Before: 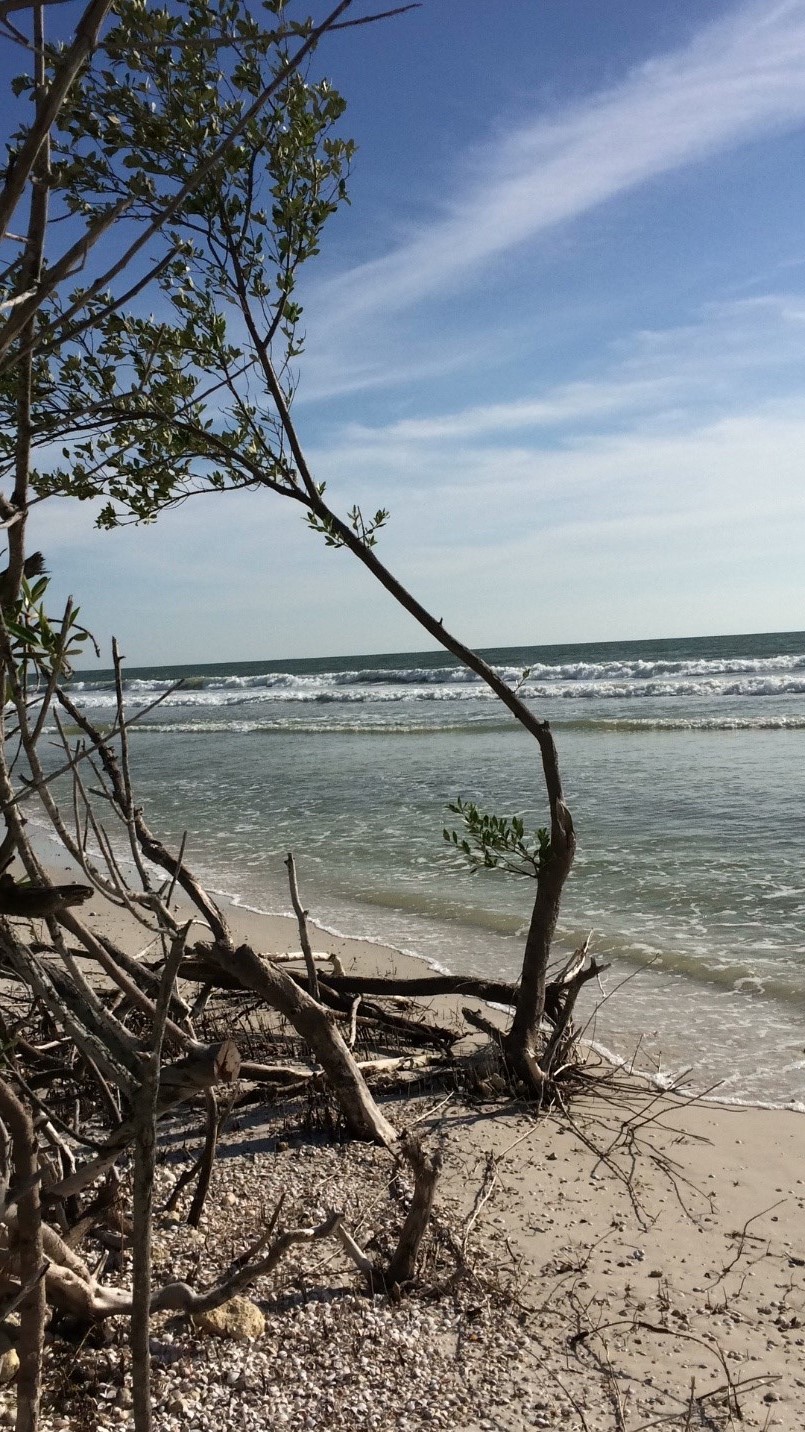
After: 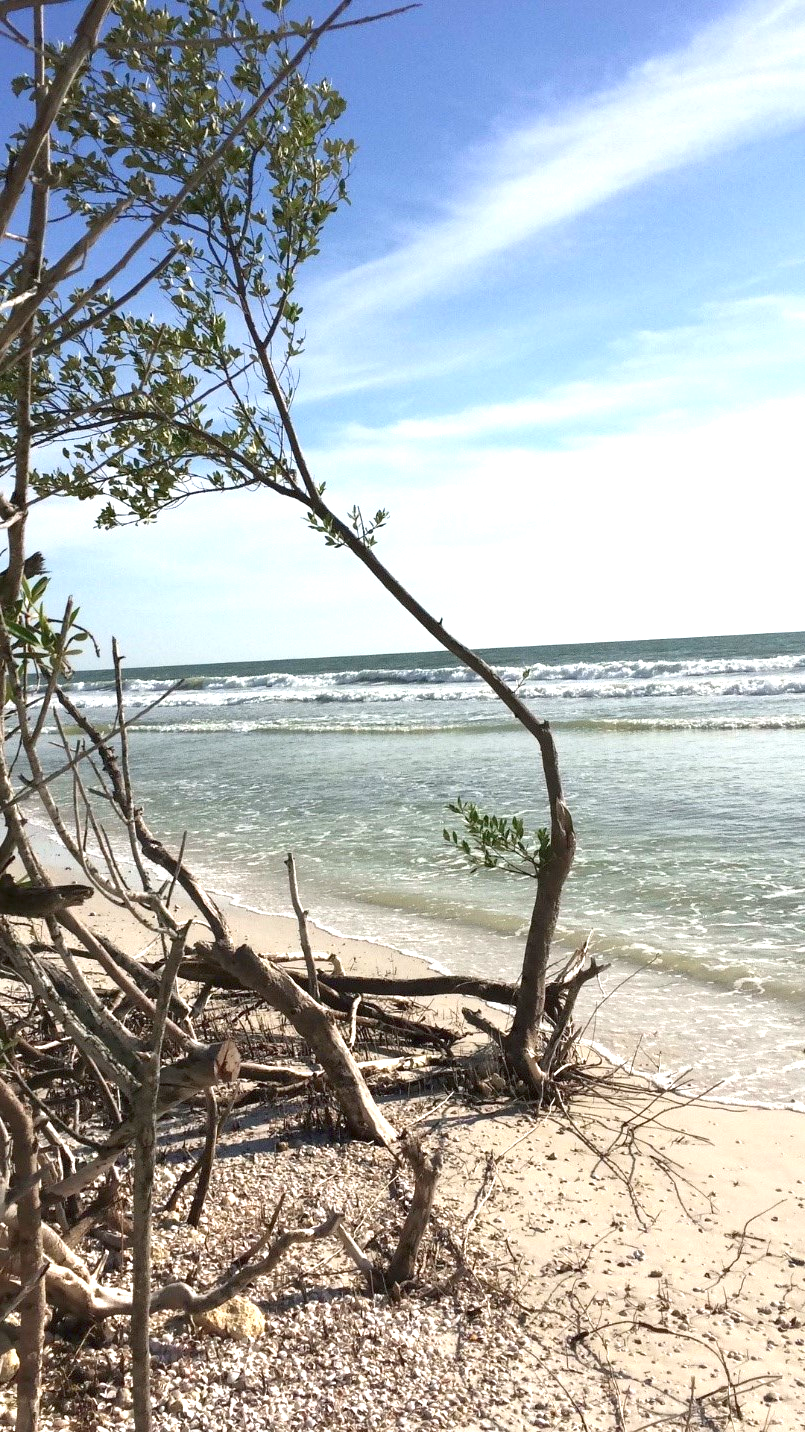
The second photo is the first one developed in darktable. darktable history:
color balance rgb: perceptual saturation grading › global saturation -0.31%, global vibrance -8%, contrast -13%, saturation formula JzAzBz (2021)
exposure: black level correction 0, exposure 1.45 EV, compensate exposure bias true, compensate highlight preservation false
